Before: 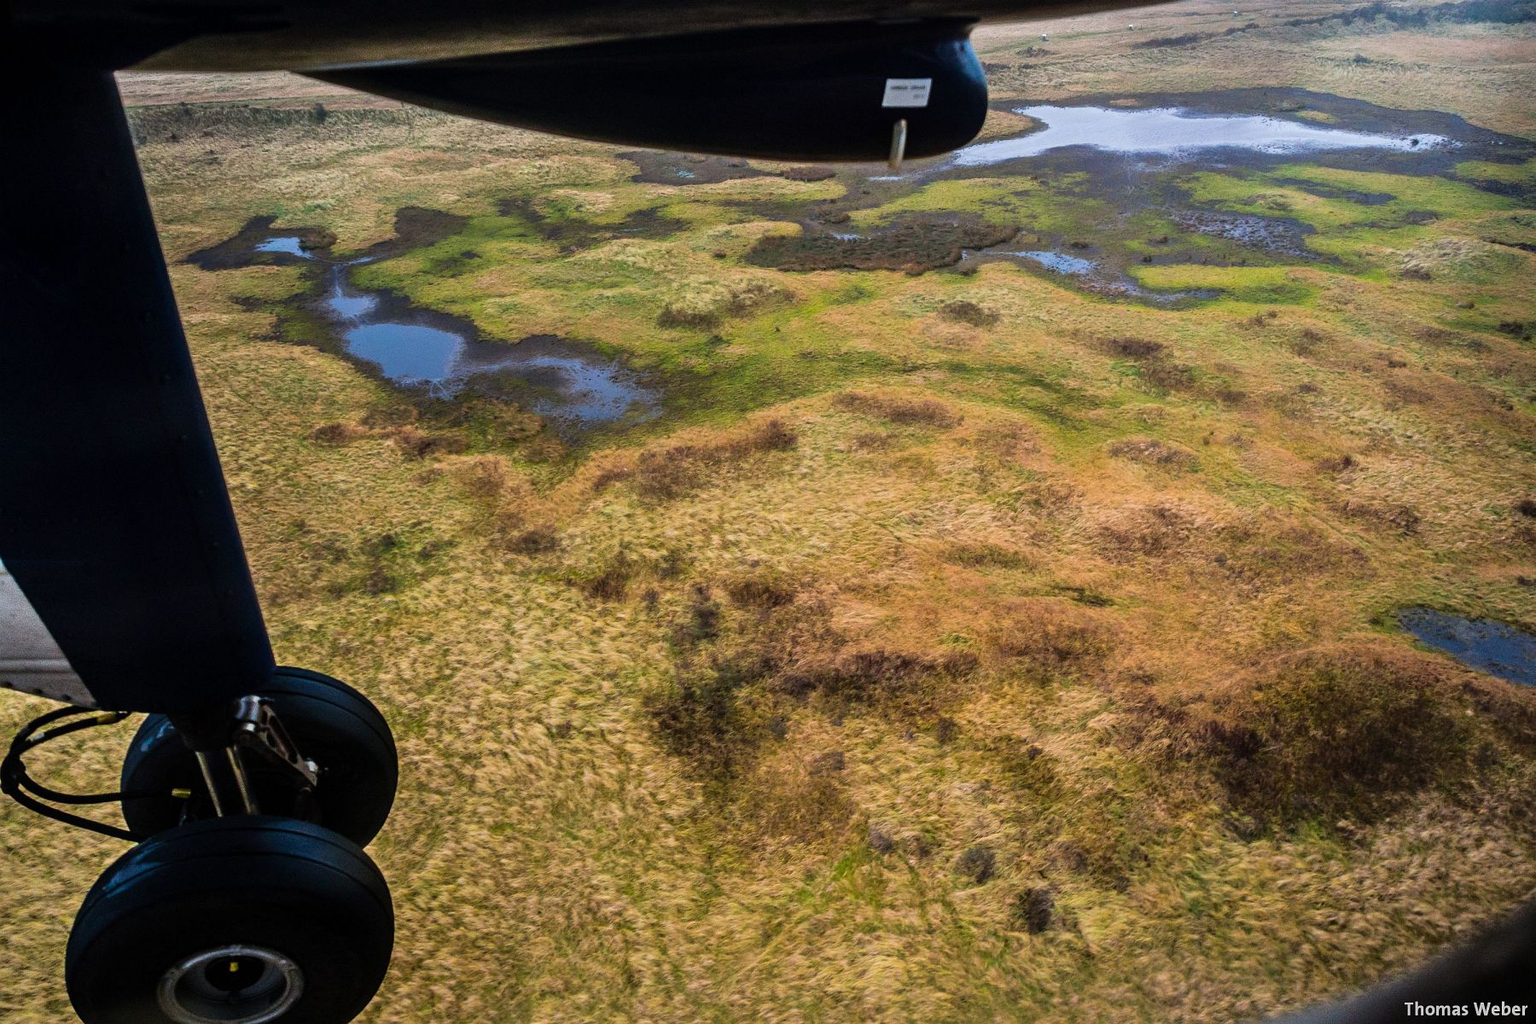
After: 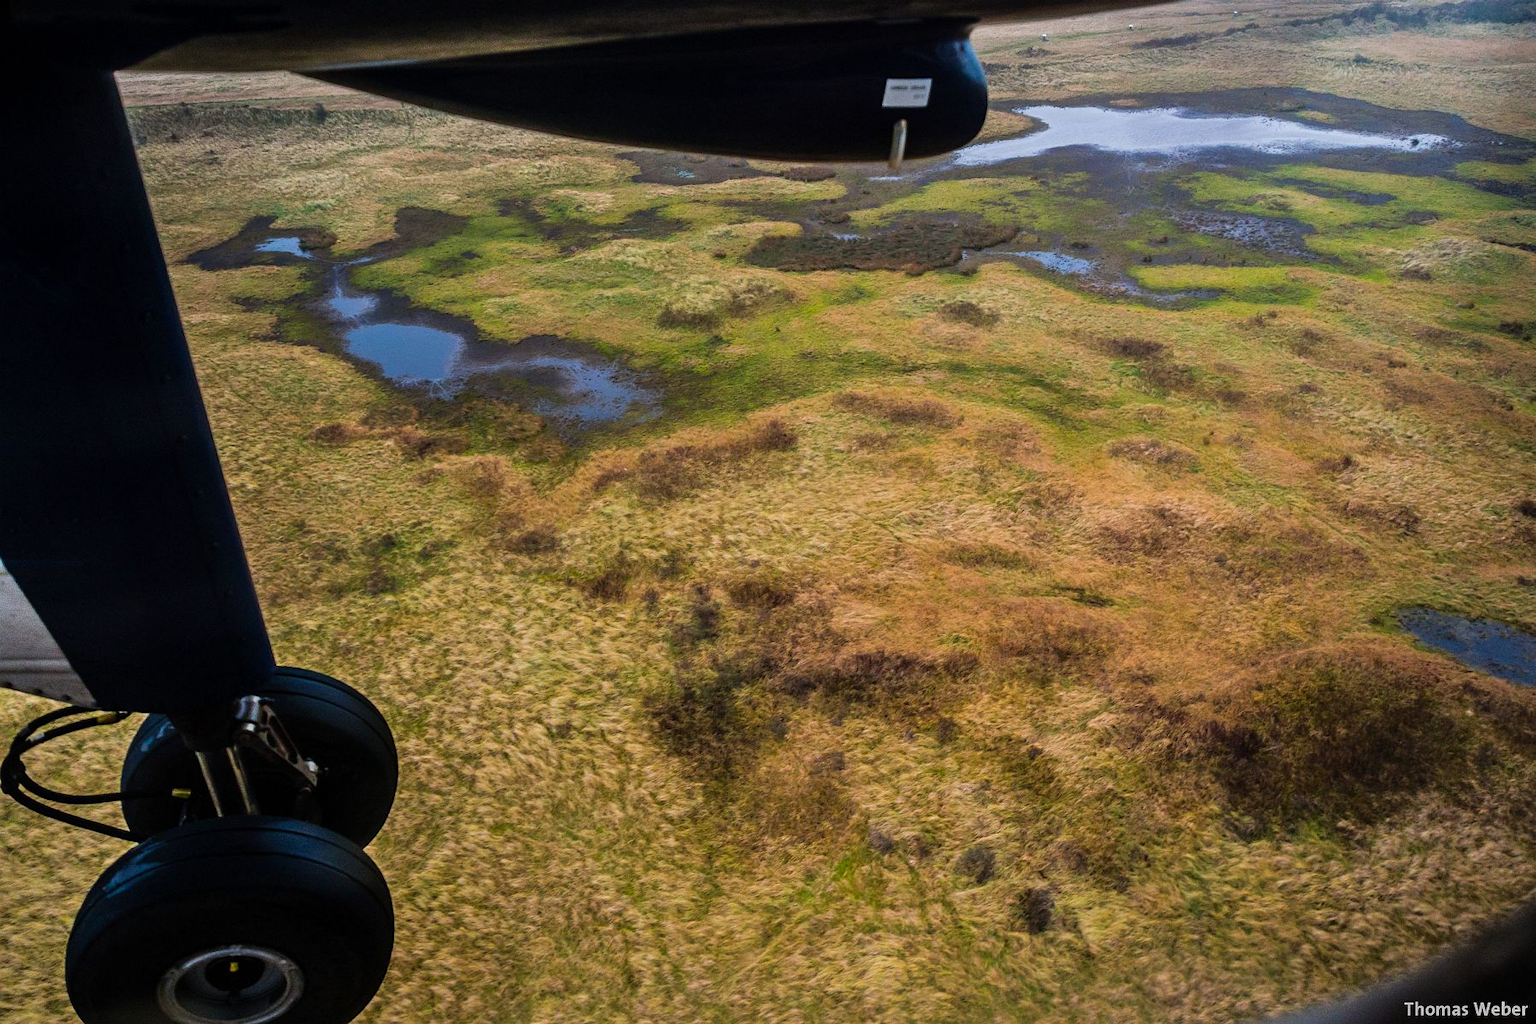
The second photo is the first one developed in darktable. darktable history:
tone curve: curves: ch0 [(0, 0) (0.915, 0.89) (1, 1)], color space Lab, independent channels, preserve colors none
